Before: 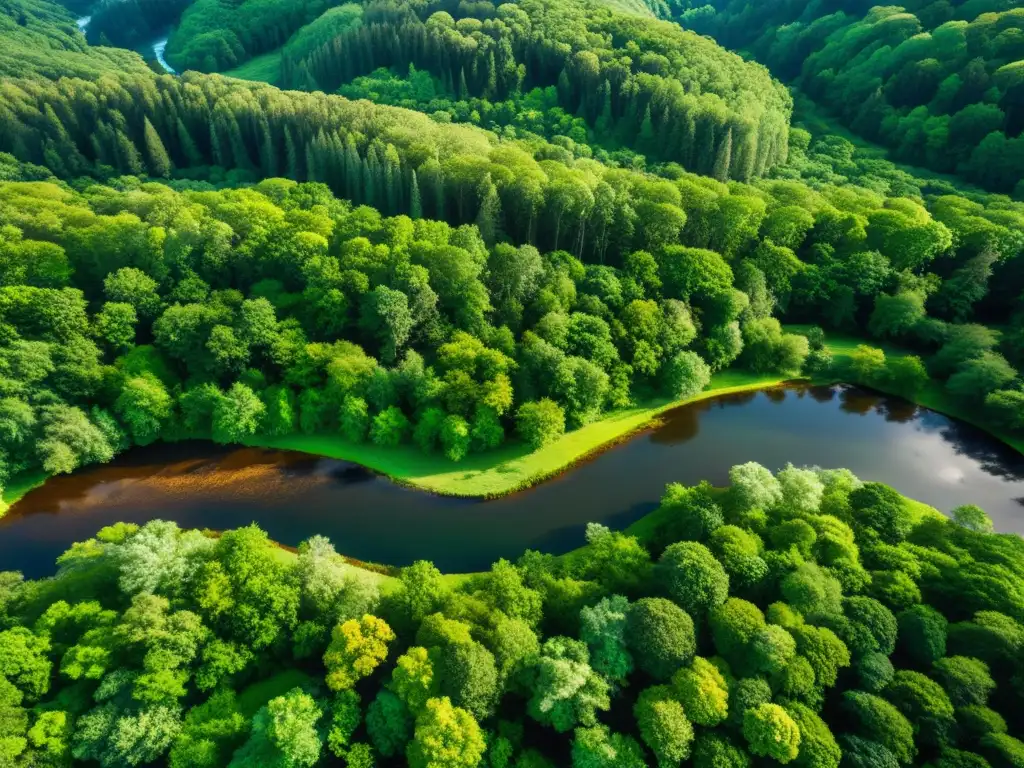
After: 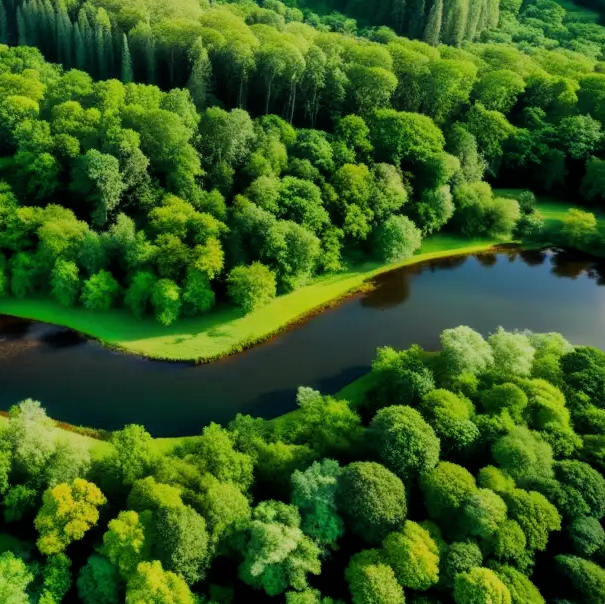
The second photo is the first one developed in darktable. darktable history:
crop and rotate: left 28.256%, top 17.734%, right 12.656%, bottom 3.573%
filmic rgb: black relative exposure -7.15 EV, white relative exposure 5.36 EV, hardness 3.02, color science v6 (2022)
